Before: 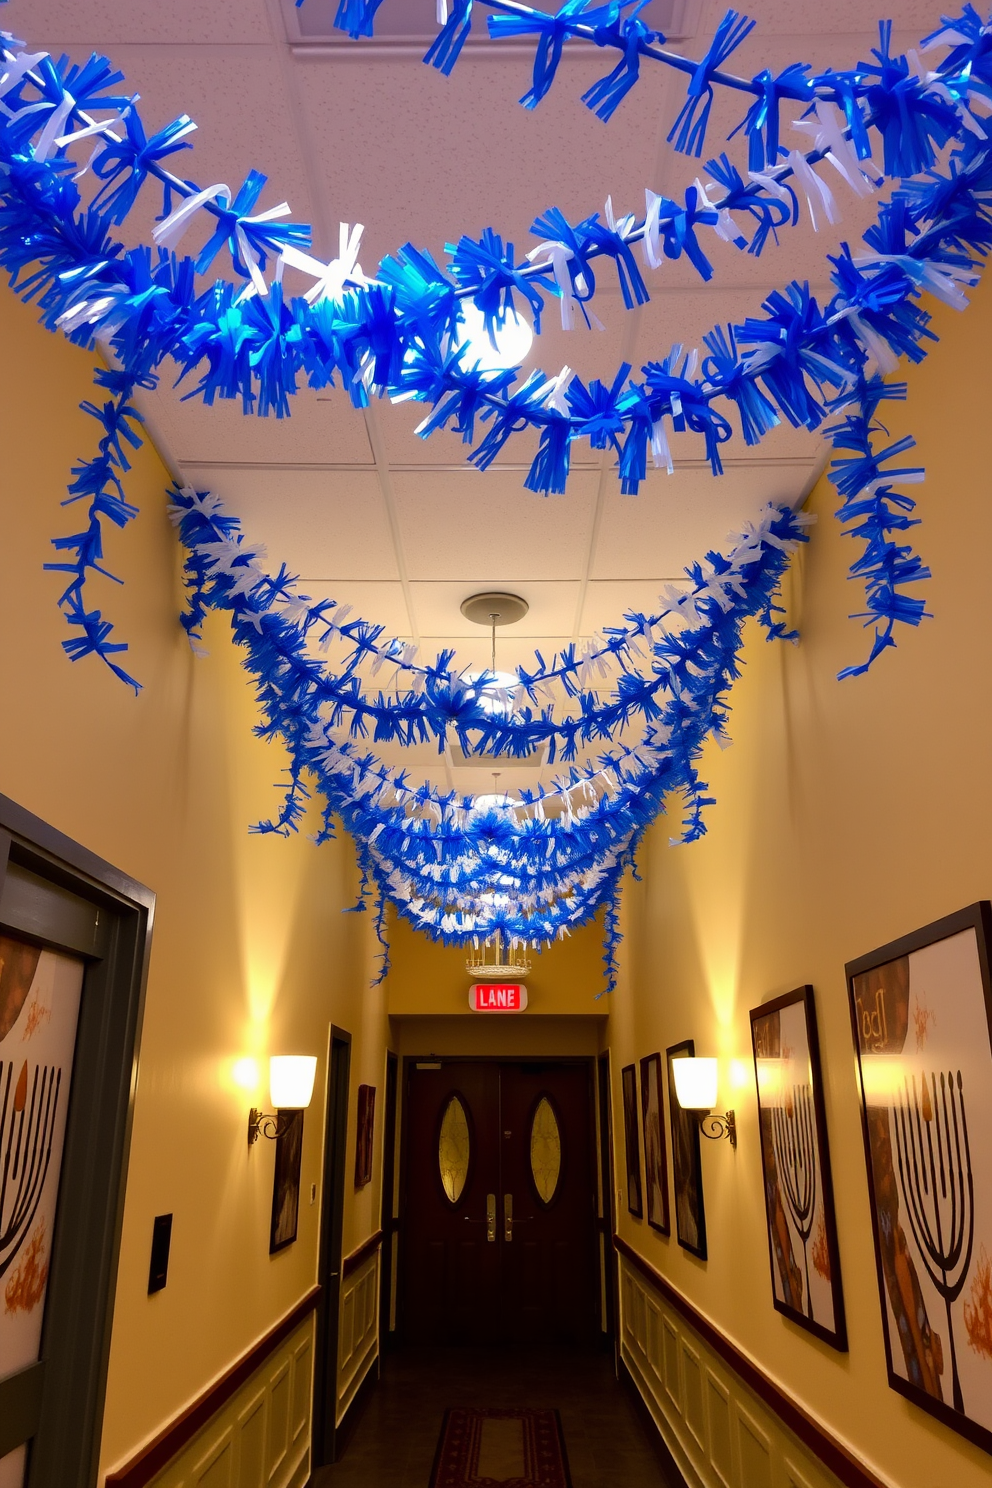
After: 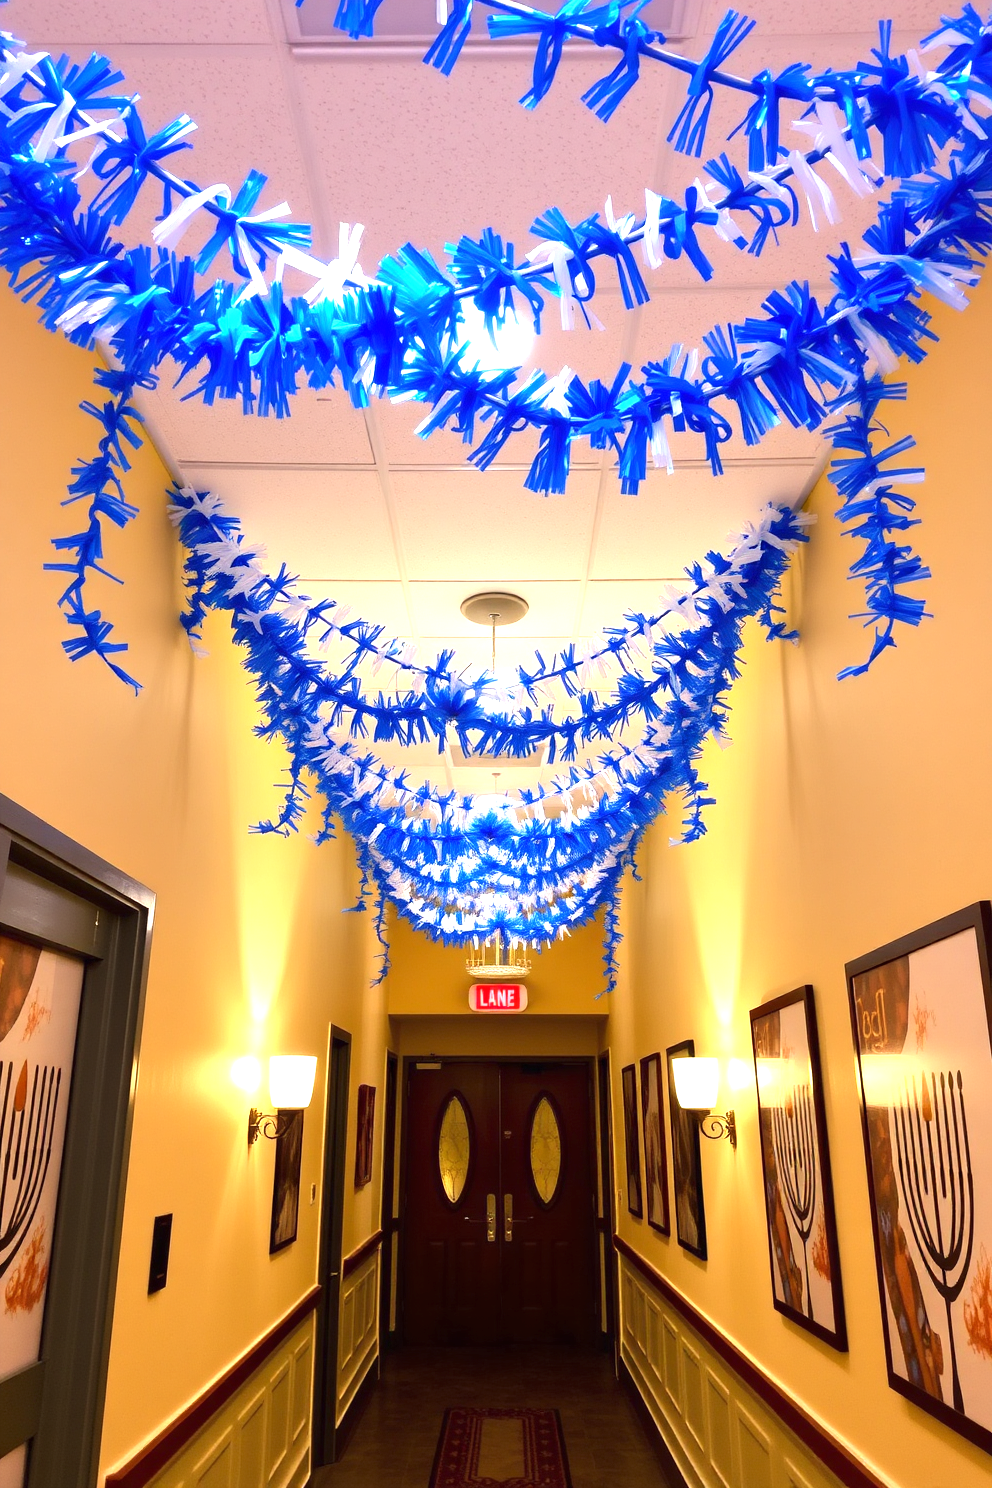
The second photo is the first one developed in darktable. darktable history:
exposure: black level correction 0, exposure 1.2 EV, compensate highlight preservation false
tone equalizer: -7 EV 0.192 EV, -6 EV 0.094 EV, -5 EV 0.097 EV, -4 EV 0.028 EV, -2 EV -0.04 EV, -1 EV -0.05 EV, +0 EV -0.086 EV
